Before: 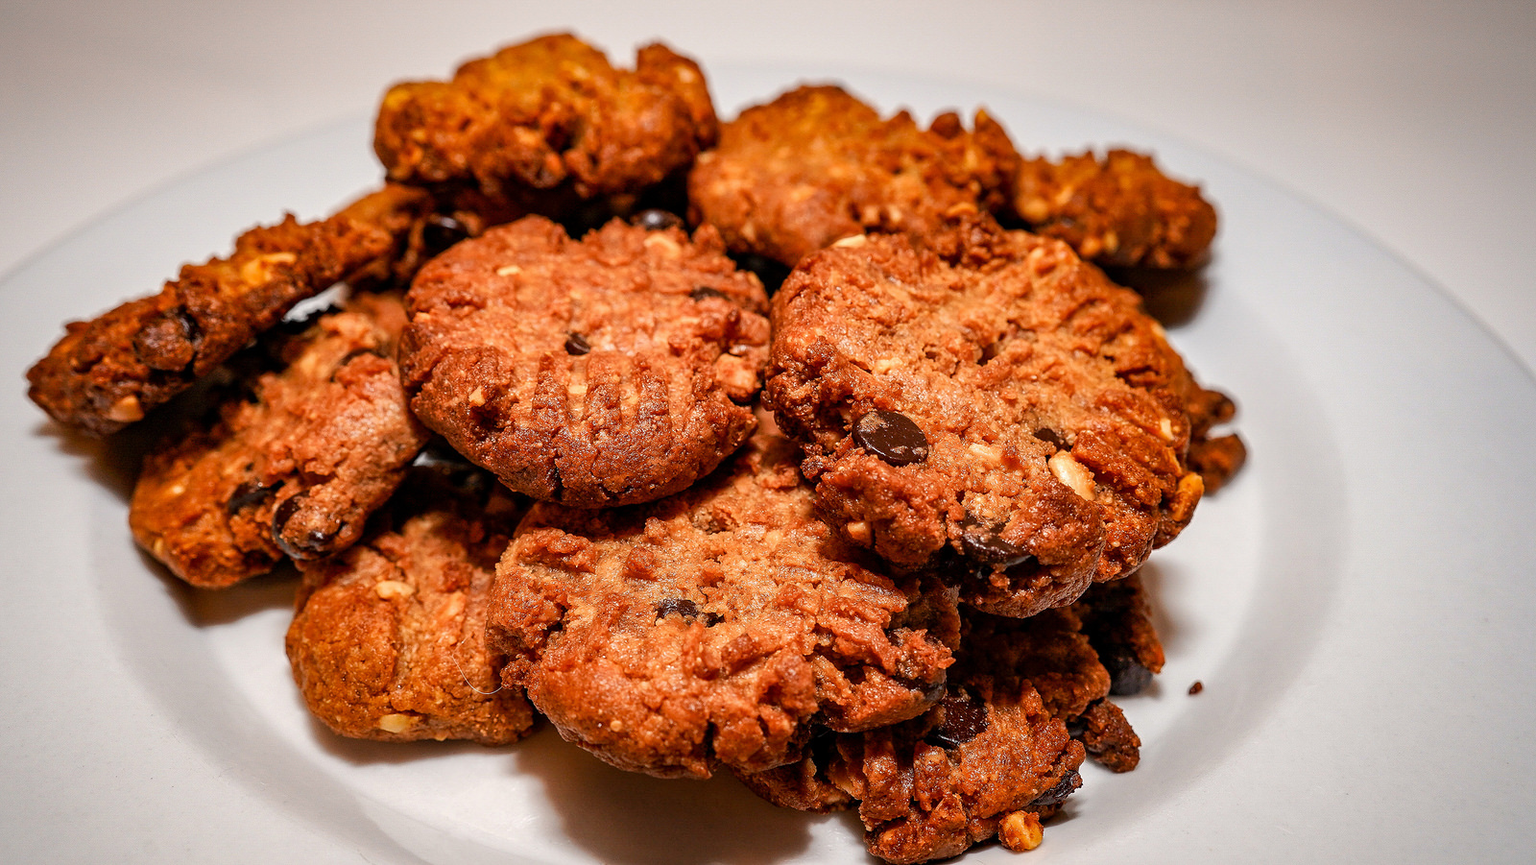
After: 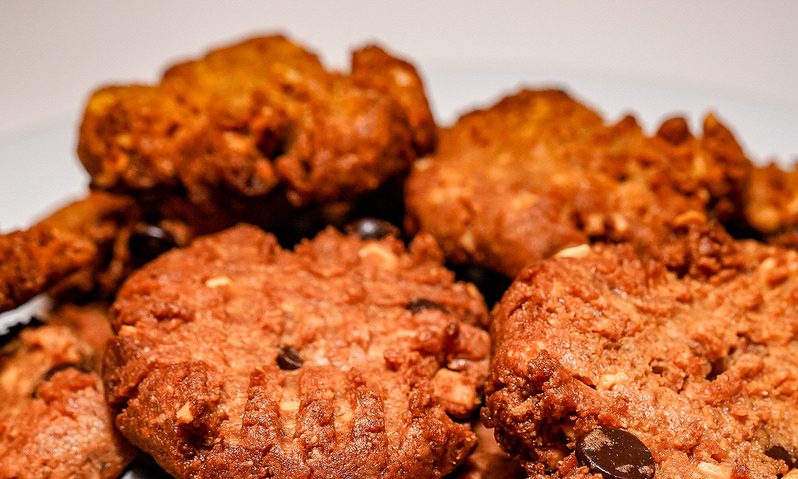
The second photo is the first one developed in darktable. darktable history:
crop: left 19.524%, right 30.589%, bottom 46.748%
